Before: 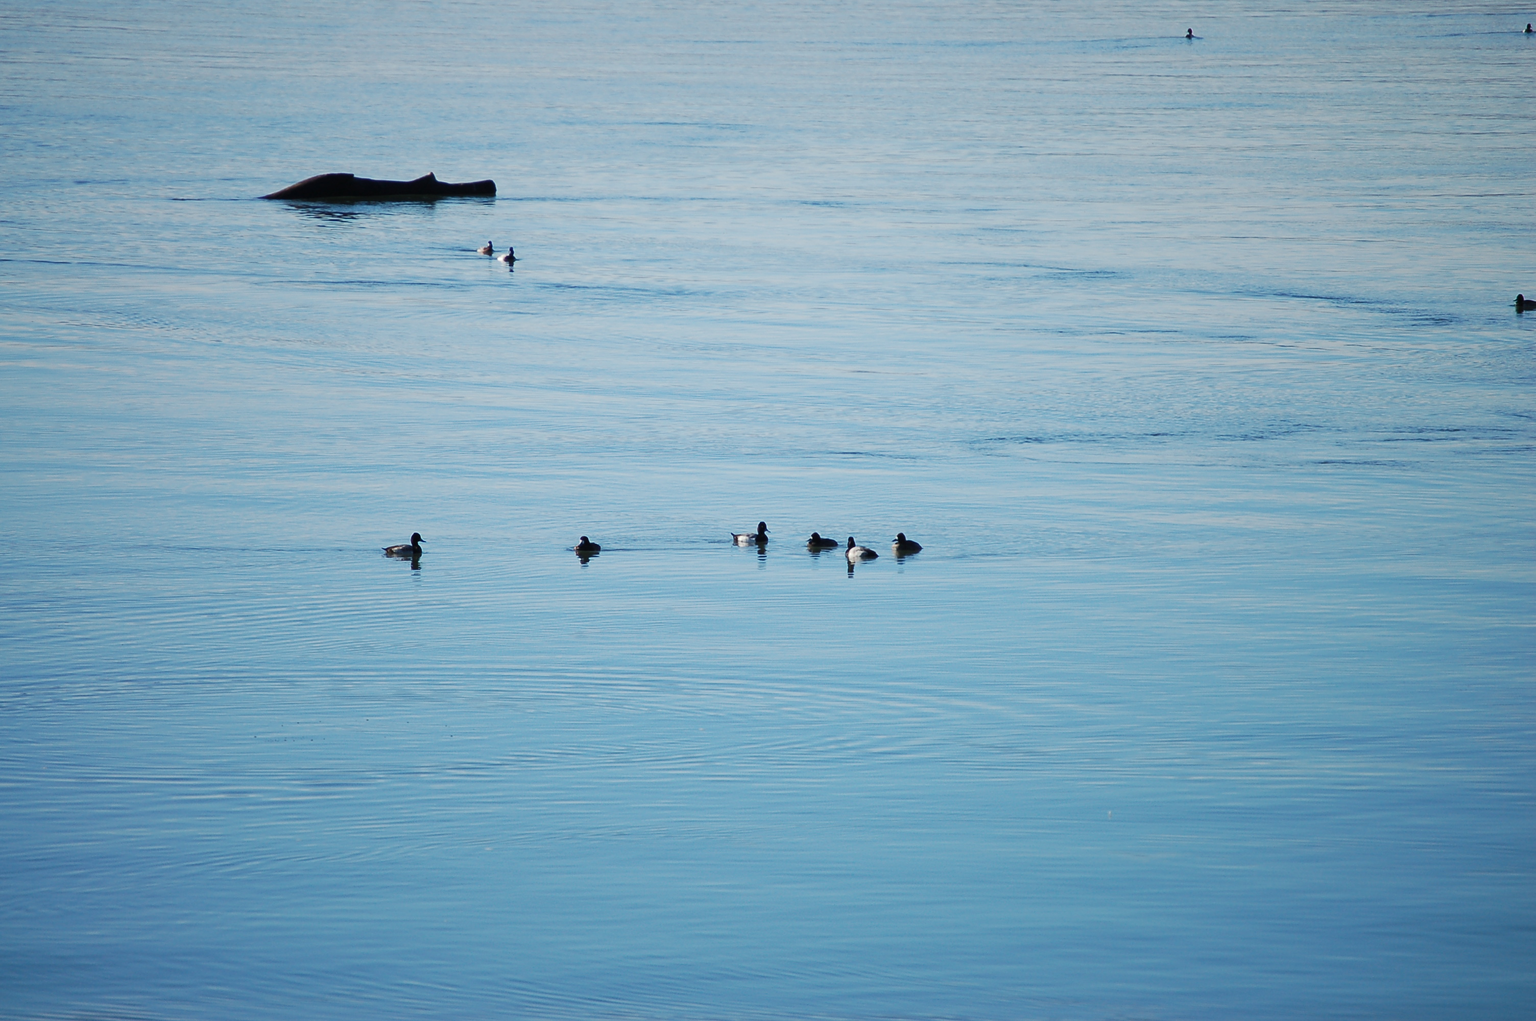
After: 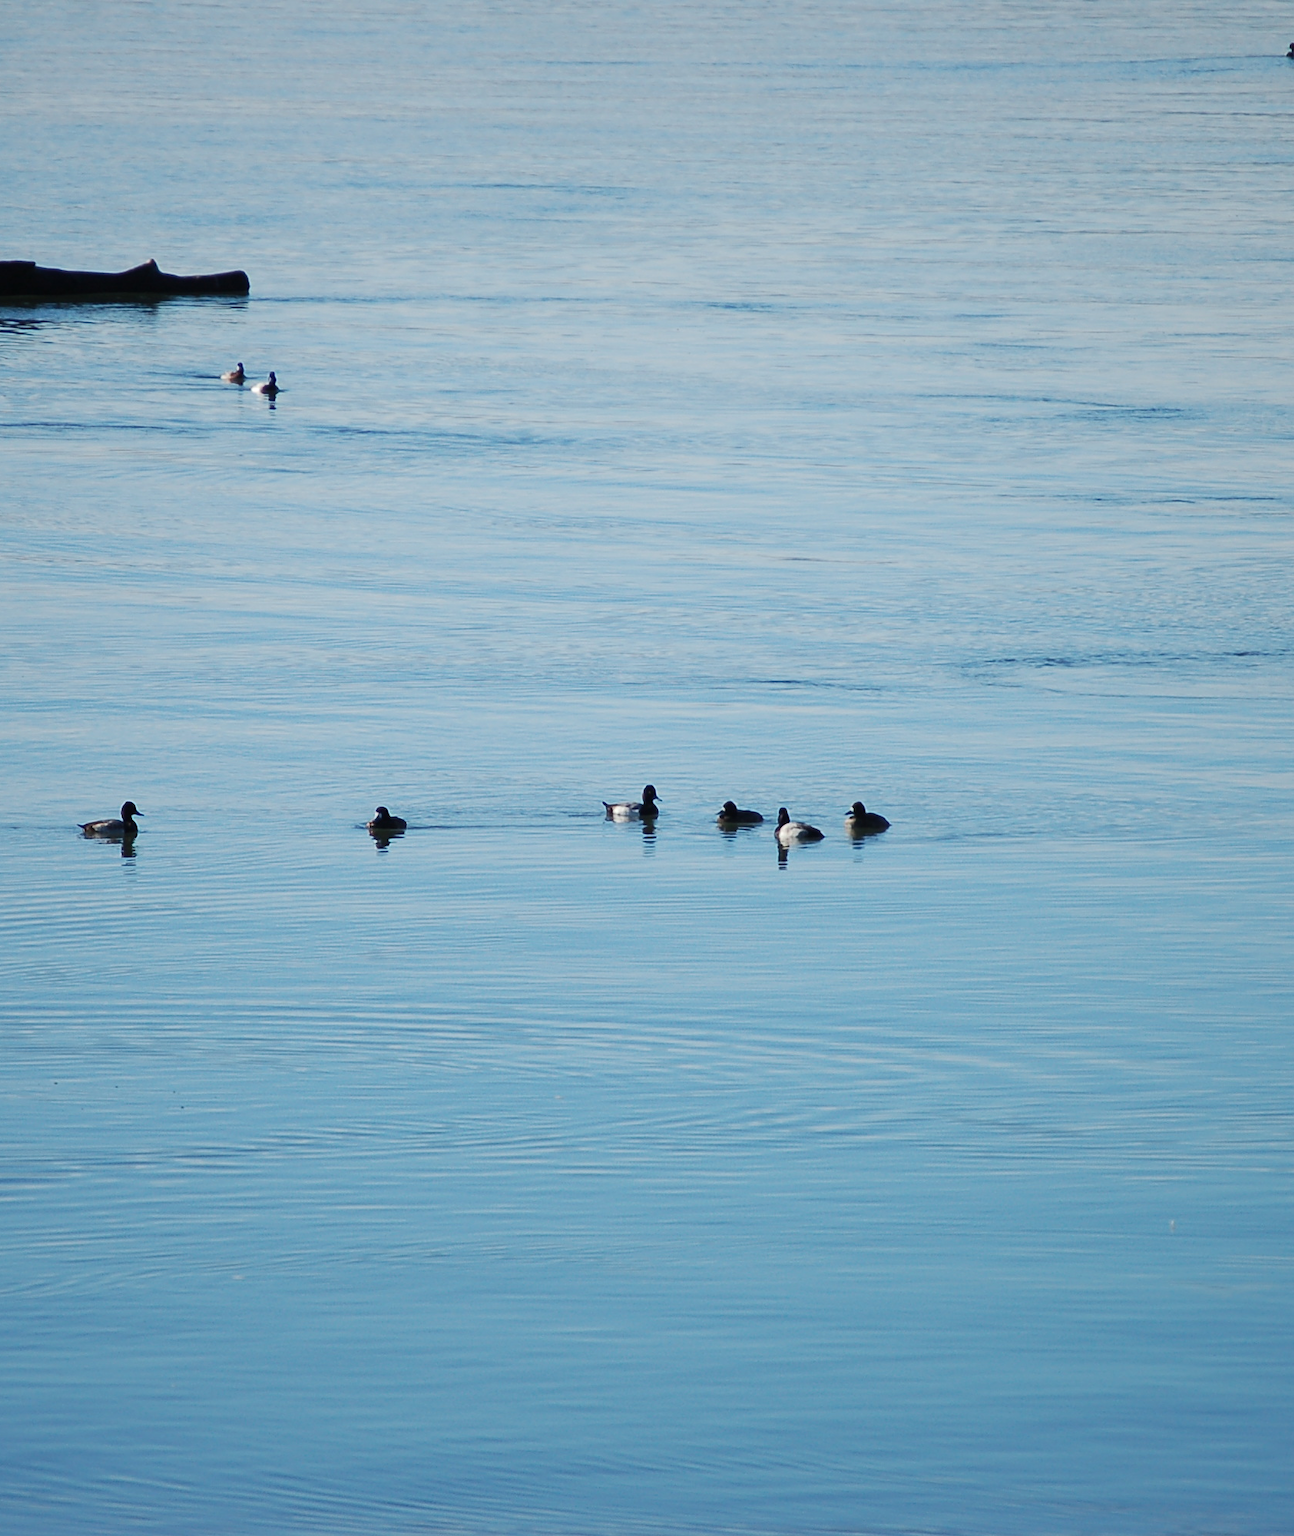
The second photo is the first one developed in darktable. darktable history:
base curve: curves: ch0 [(0, 0) (0.472, 0.455) (1, 1)], preserve colors none
crop: left 21.515%, right 22.459%
